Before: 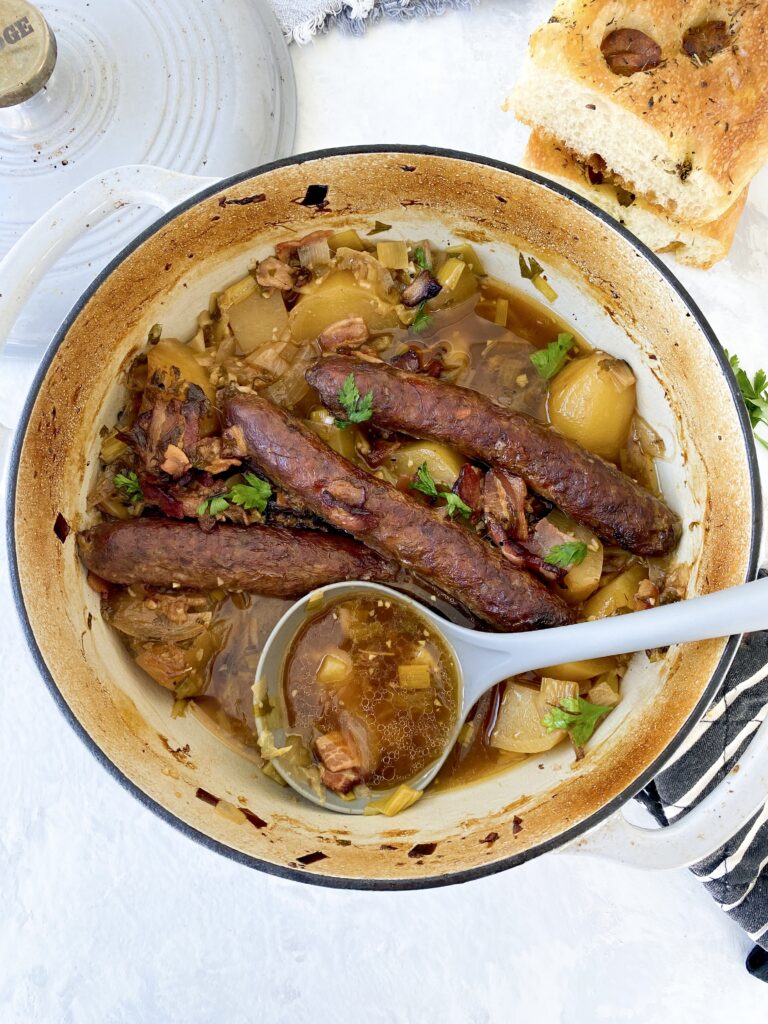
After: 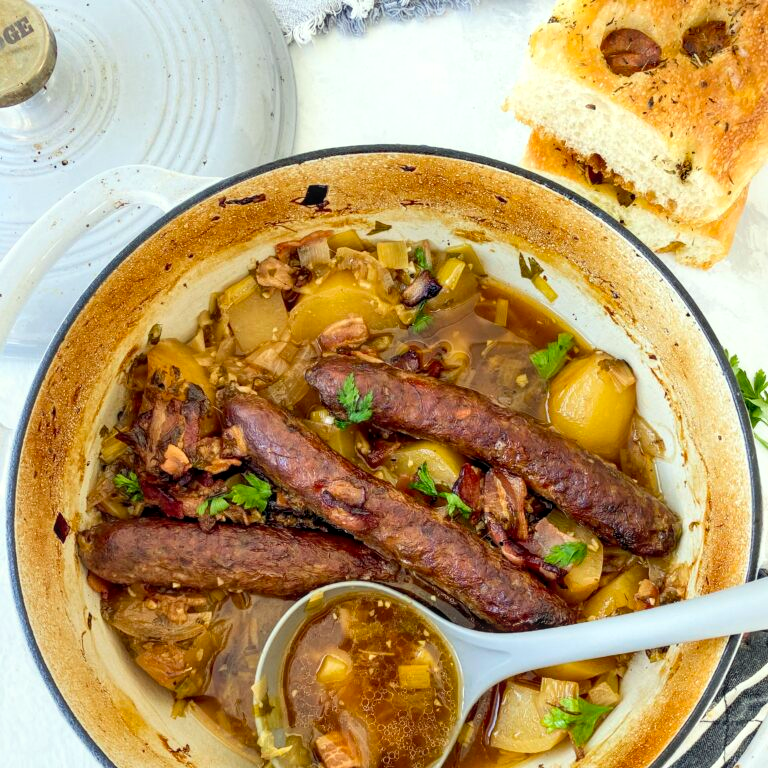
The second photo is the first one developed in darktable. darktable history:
crop: bottom 24.991%
contrast brightness saturation: contrast 0.074, brightness 0.073, saturation 0.179
color correction: highlights a* -4.74, highlights b* 5.05, saturation 0.936
local contrast: on, module defaults
